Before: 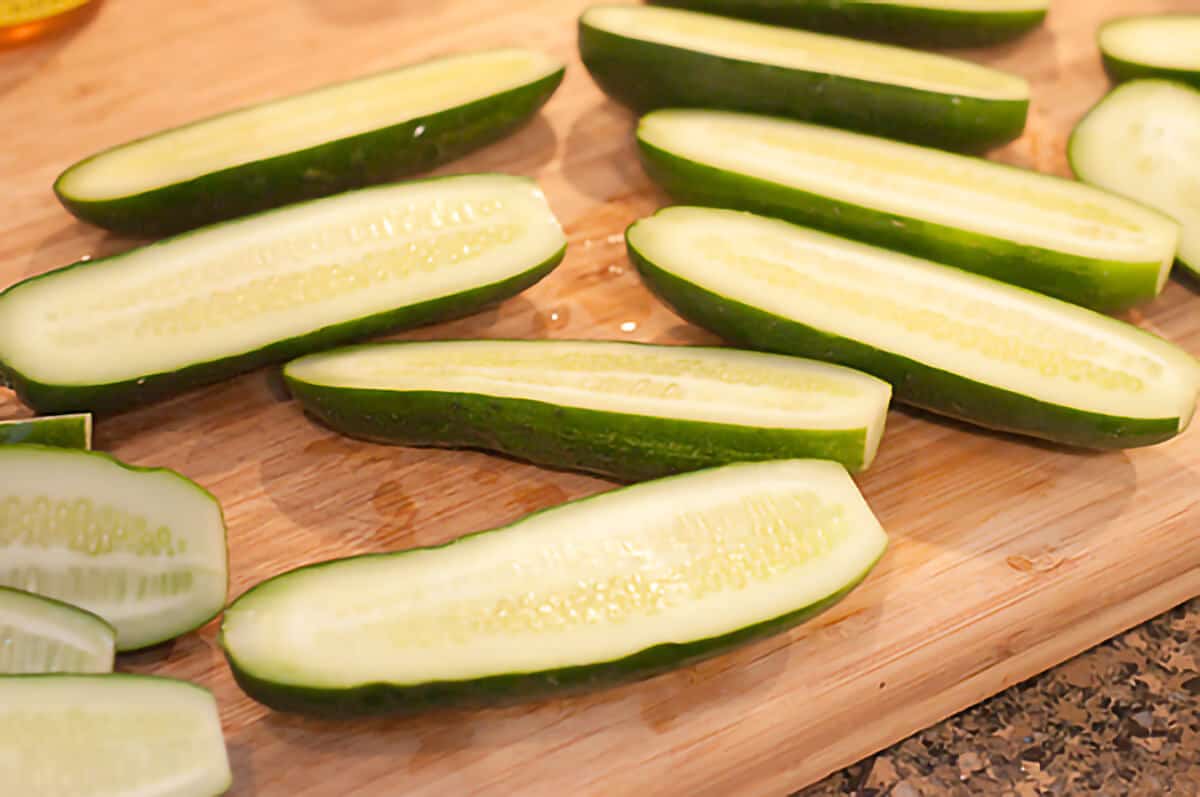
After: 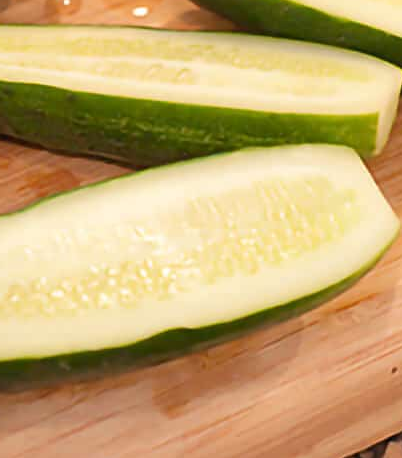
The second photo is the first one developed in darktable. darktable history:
crop: left 40.748%, top 39.543%, right 25.733%, bottom 2.928%
